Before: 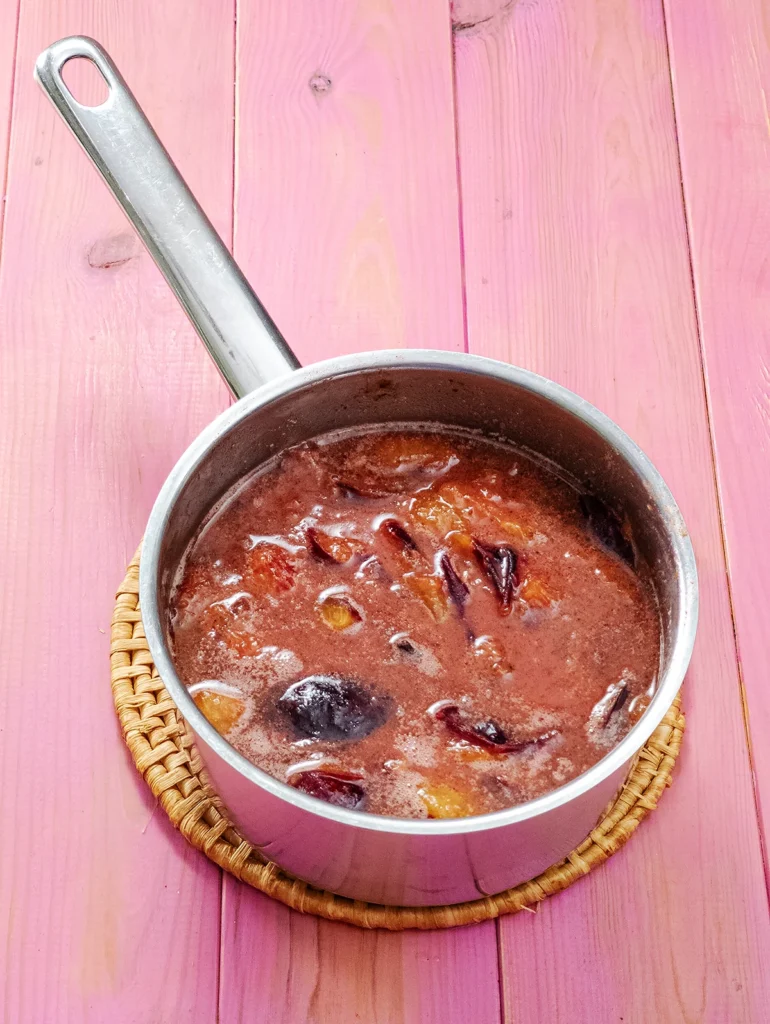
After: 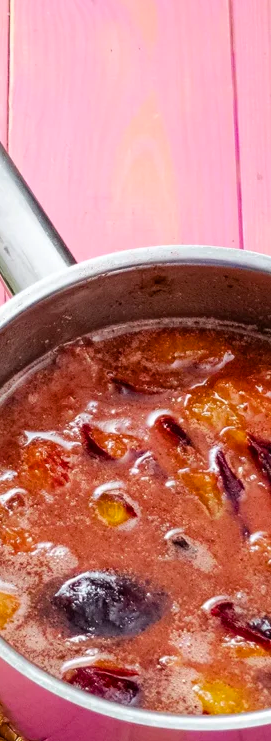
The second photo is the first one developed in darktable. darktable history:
color balance rgb: perceptual saturation grading › global saturation 20%, global vibrance 20%
white balance: emerald 1
crop and rotate: left 29.476%, top 10.214%, right 35.32%, bottom 17.333%
